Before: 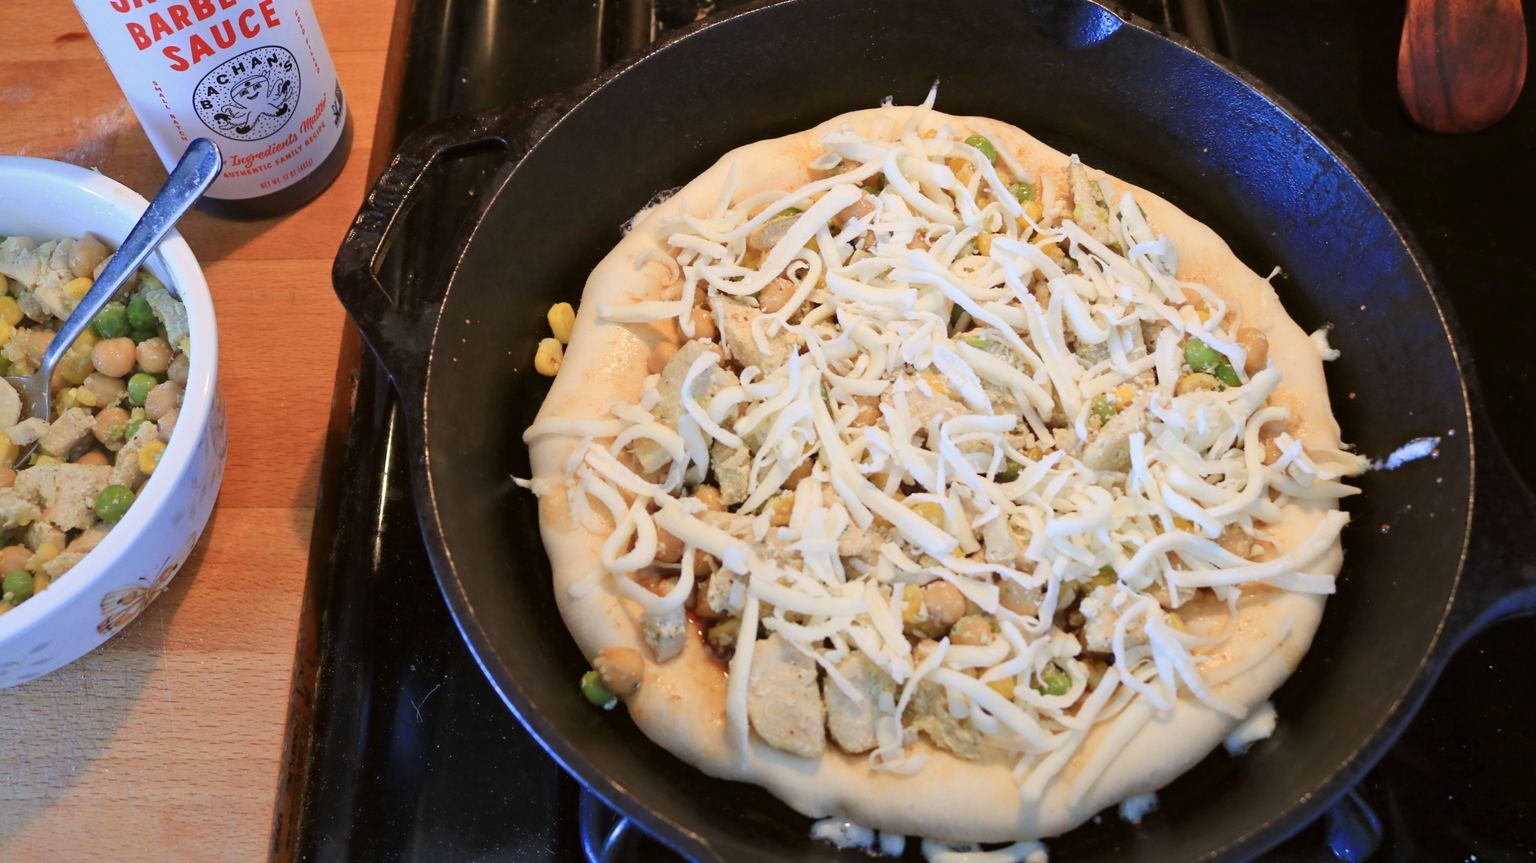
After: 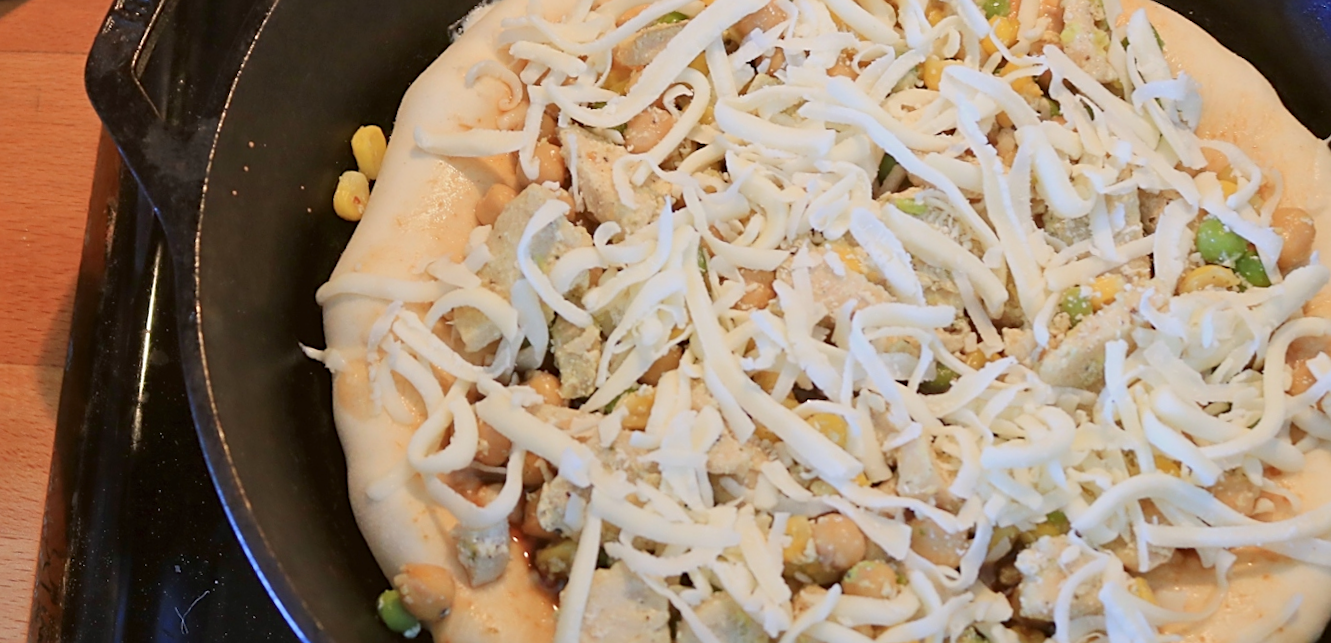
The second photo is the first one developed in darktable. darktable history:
sharpen: on, module defaults
rotate and perspective: rotation 0.062°, lens shift (vertical) 0.115, lens shift (horizontal) -0.133, crop left 0.047, crop right 0.94, crop top 0.061, crop bottom 0.94
color balance rgb: contrast -10%
crop and rotate: angle -3.37°, left 9.79%, top 20.73%, right 12.42%, bottom 11.82%
